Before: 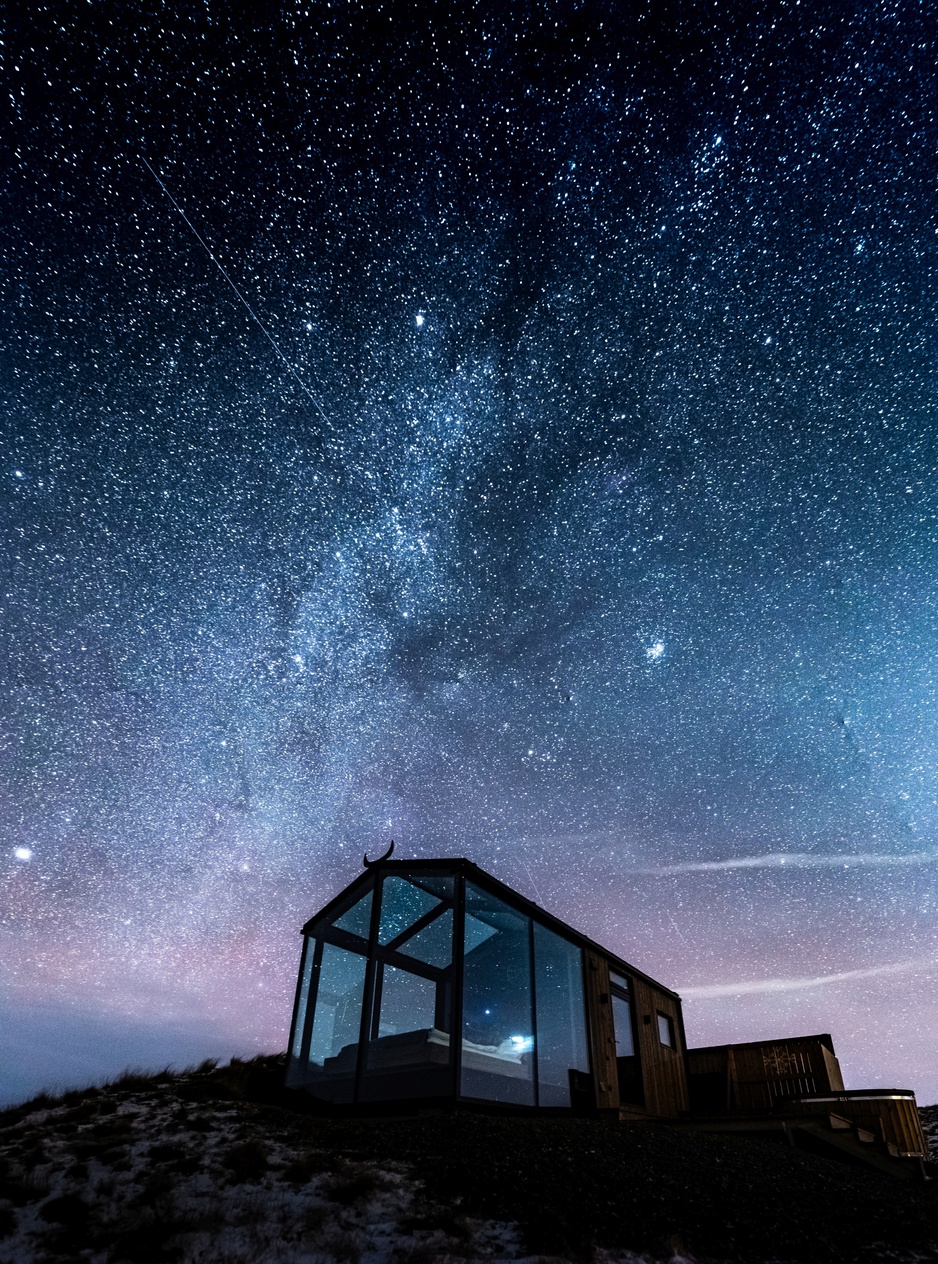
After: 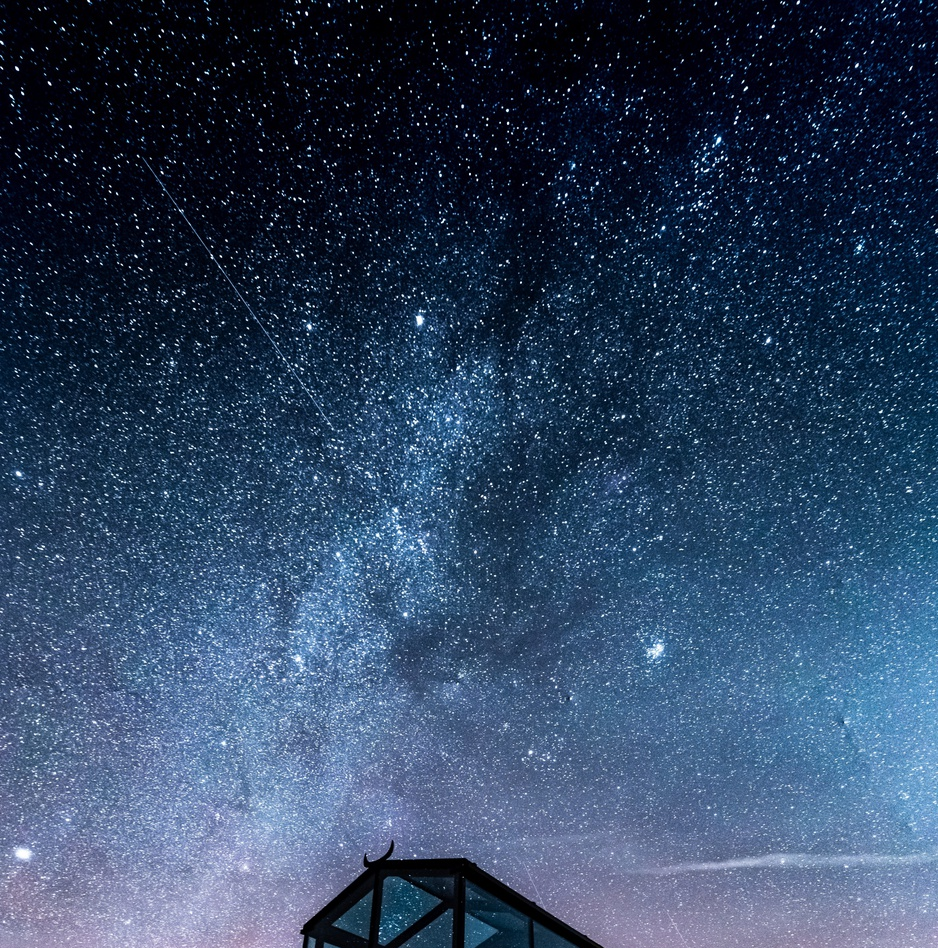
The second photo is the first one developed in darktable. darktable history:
crop: bottom 24.981%
